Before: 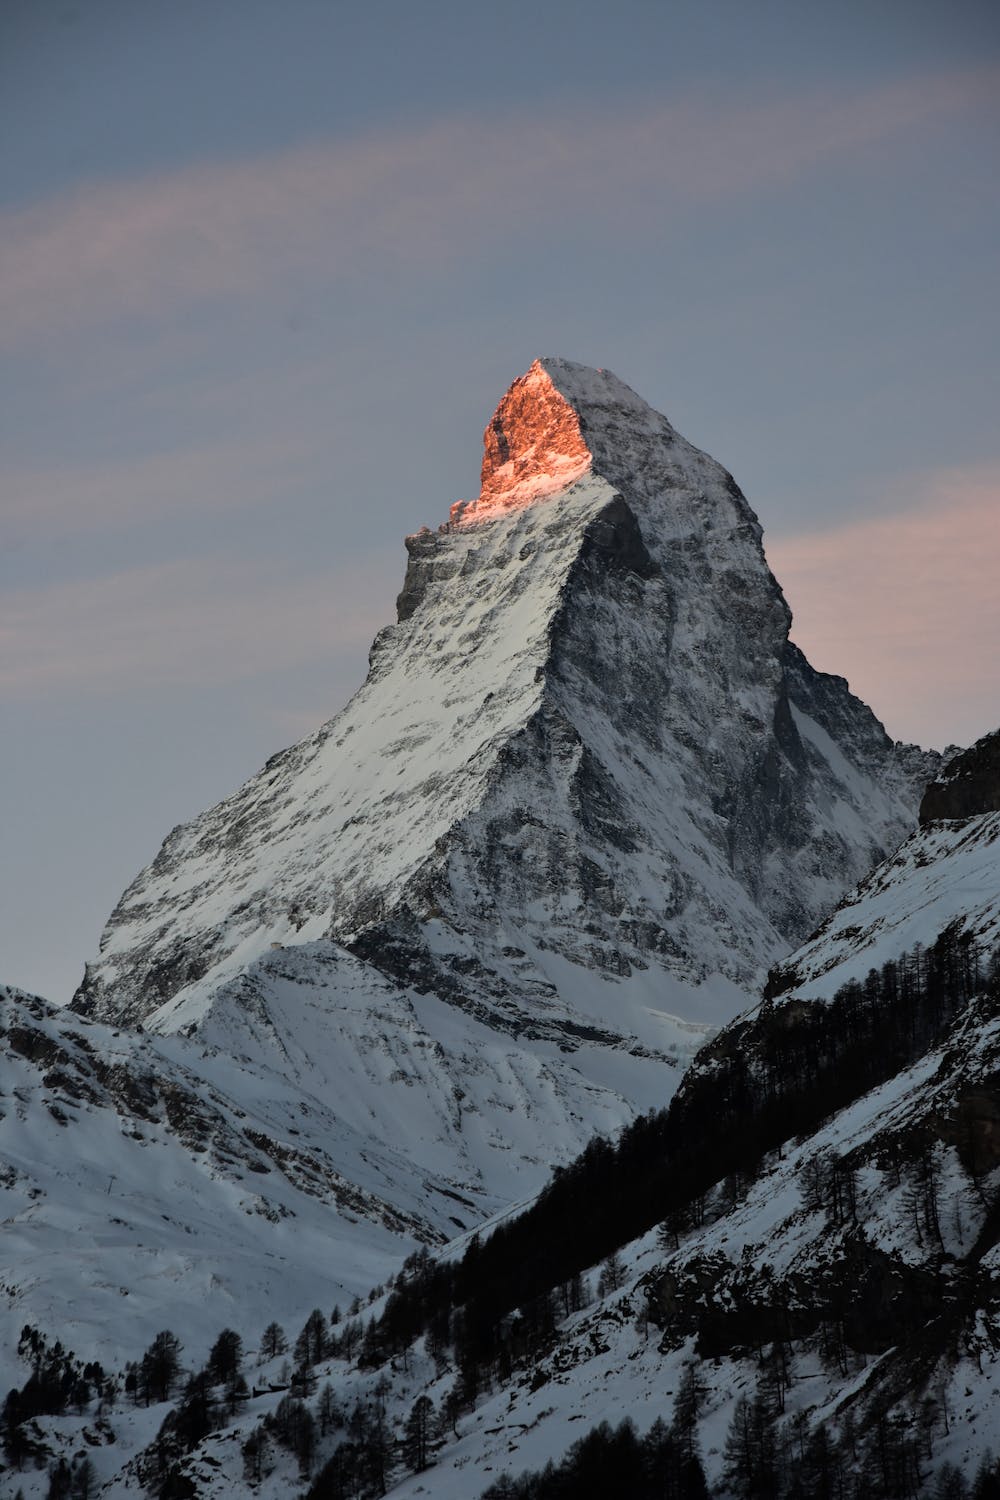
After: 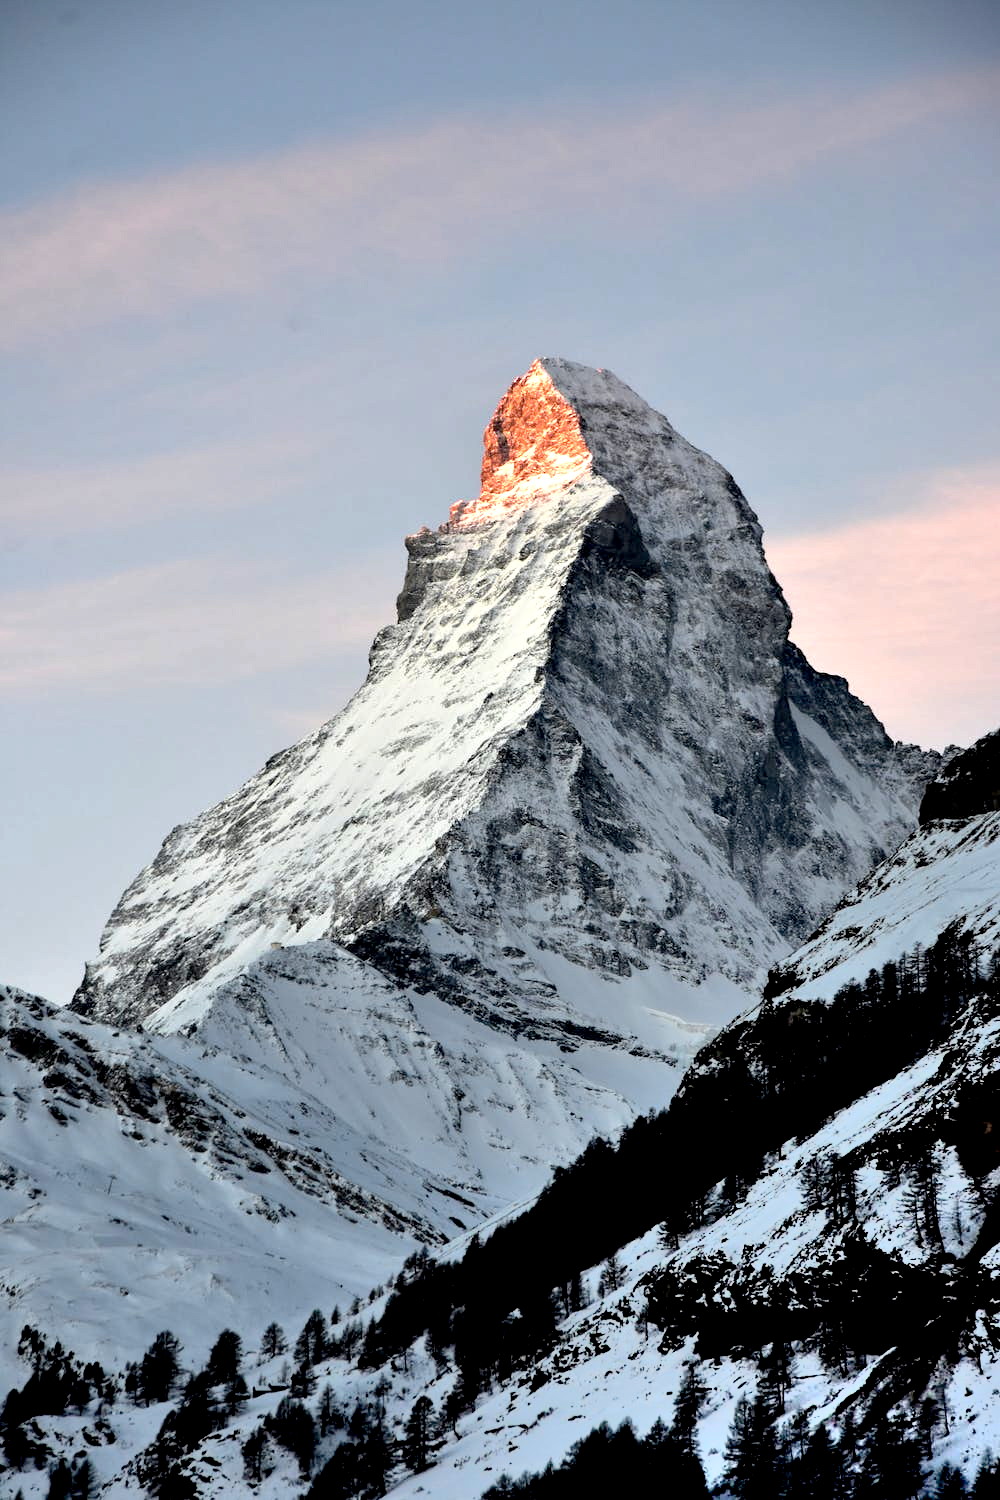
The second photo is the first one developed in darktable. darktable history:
exposure: black level correction 0, exposure 0.7 EV, compensate exposure bias true, compensate highlight preservation false
shadows and highlights: radius 110.86, shadows 51.09, white point adjustment 9.16, highlights -4.17, highlights color adjustment 32.2%, soften with gaussian
base curve: curves: ch0 [(0.017, 0) (0.425, 0.441) (0.844, 0.933) (1, 1)], preserve colors none
